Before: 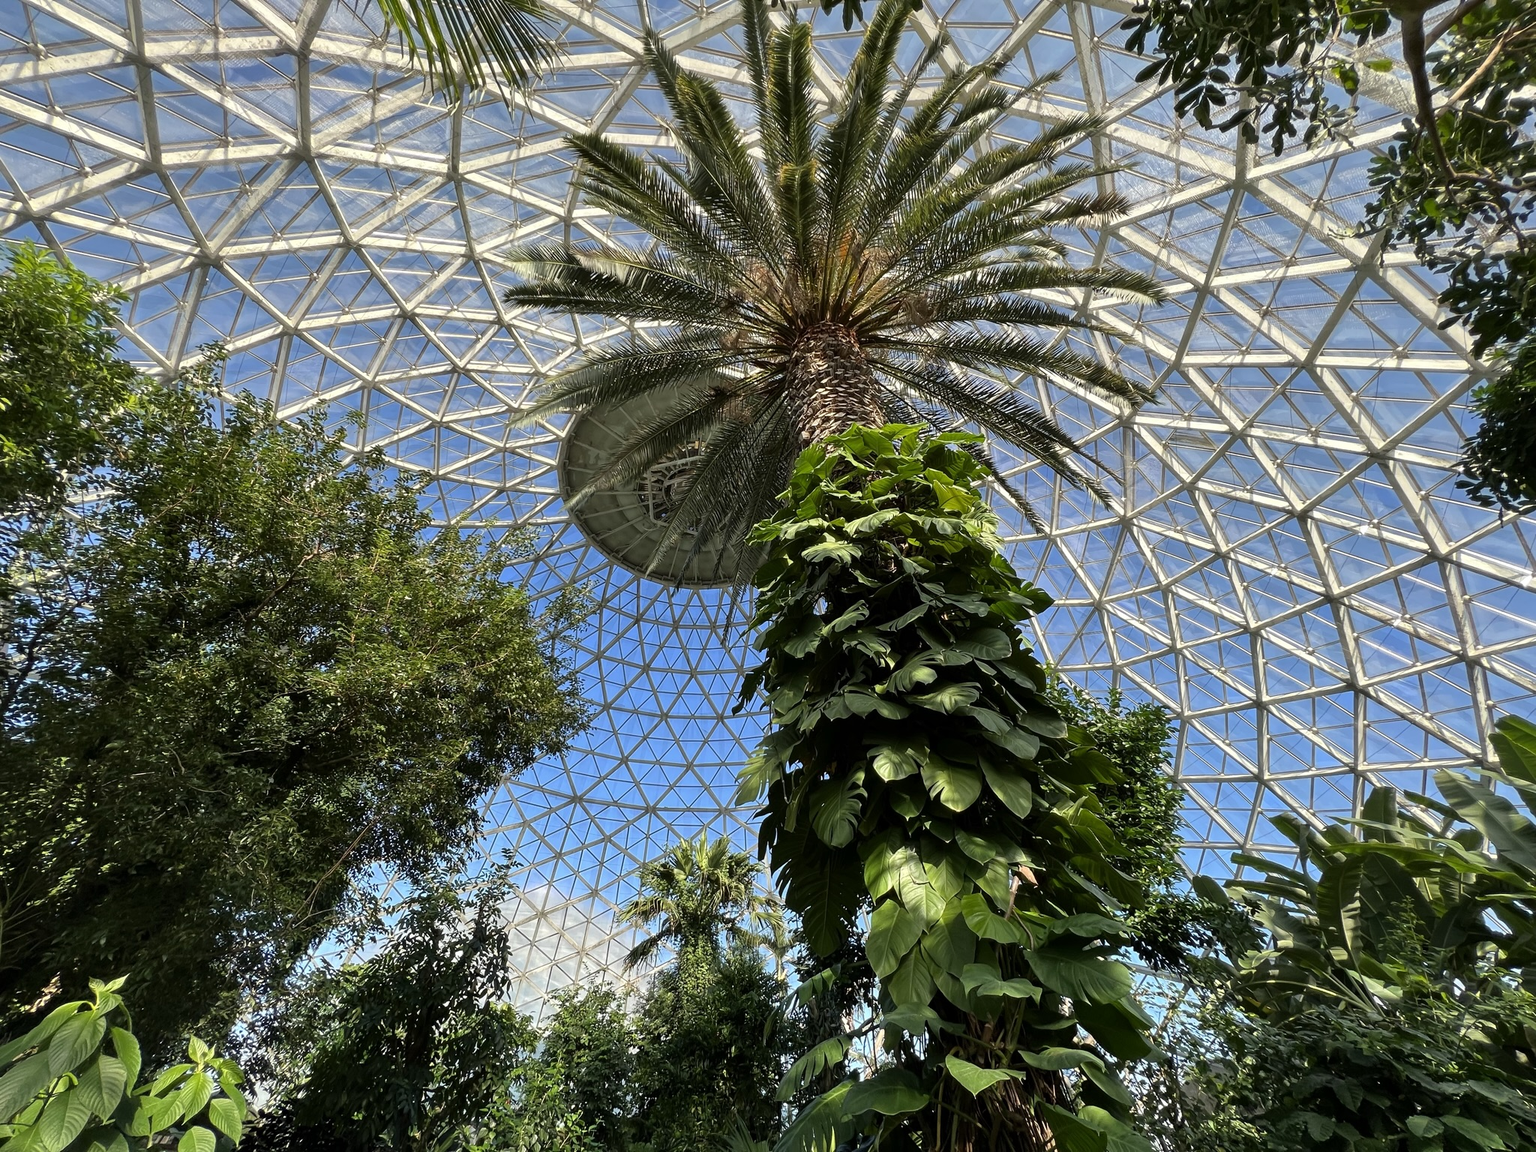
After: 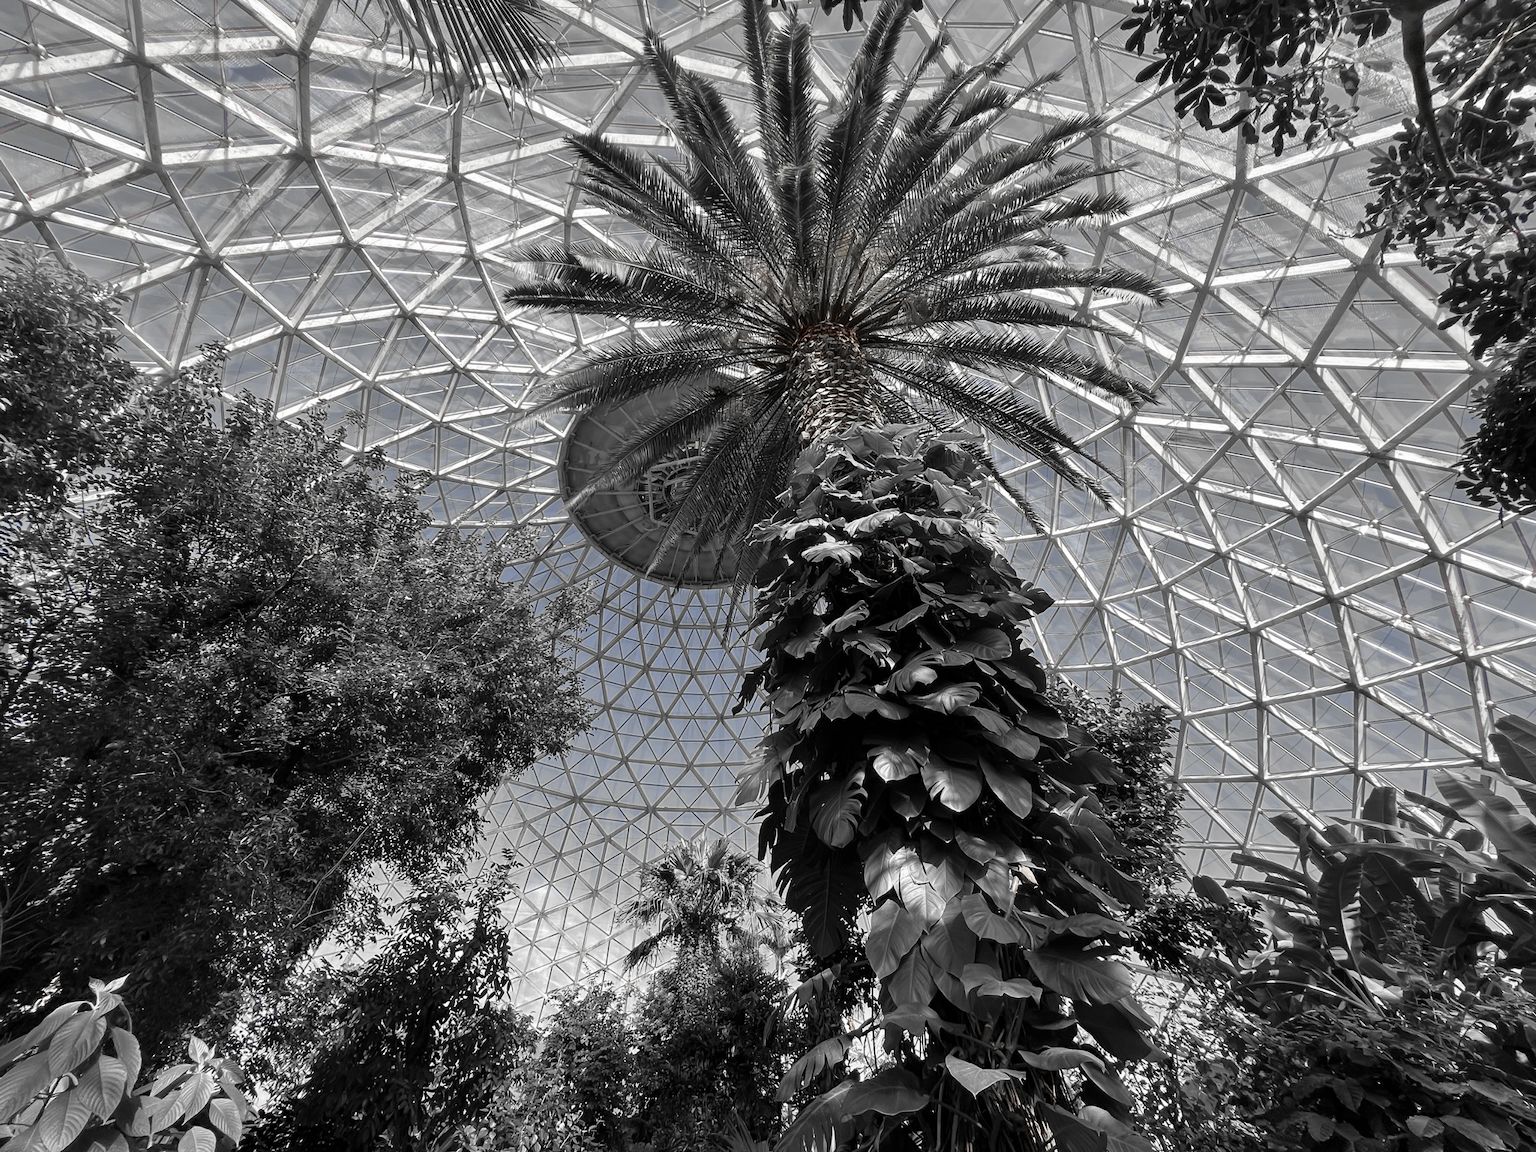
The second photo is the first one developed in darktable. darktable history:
color balance rgb: perceptual saturation grading › global saturation 38.838%, global vibrance 20%
color zones: curves: ch0 [(0, 0.278) (0.143, 0.5) (0.286, 0.5) (0.429, 0.5) (0.571, 0.5) (0.714, 0.5) (0.857, 0.5) (1, 0.5)]; ch1 [(0, 1) (0.143, 0.165) (0.286, 0) (0.429, 0) (0.571, 0) (0.714, 0) (0.857, 0.5) (1, 0.5)]; ch2 [(0, 0.508) (0.143, 0.5) (0.286, 0.5) (0.429, 0.5) (0.571, 0.5) (0.714, 0.5) (0.857, 0.5) (1, 0.5)]
